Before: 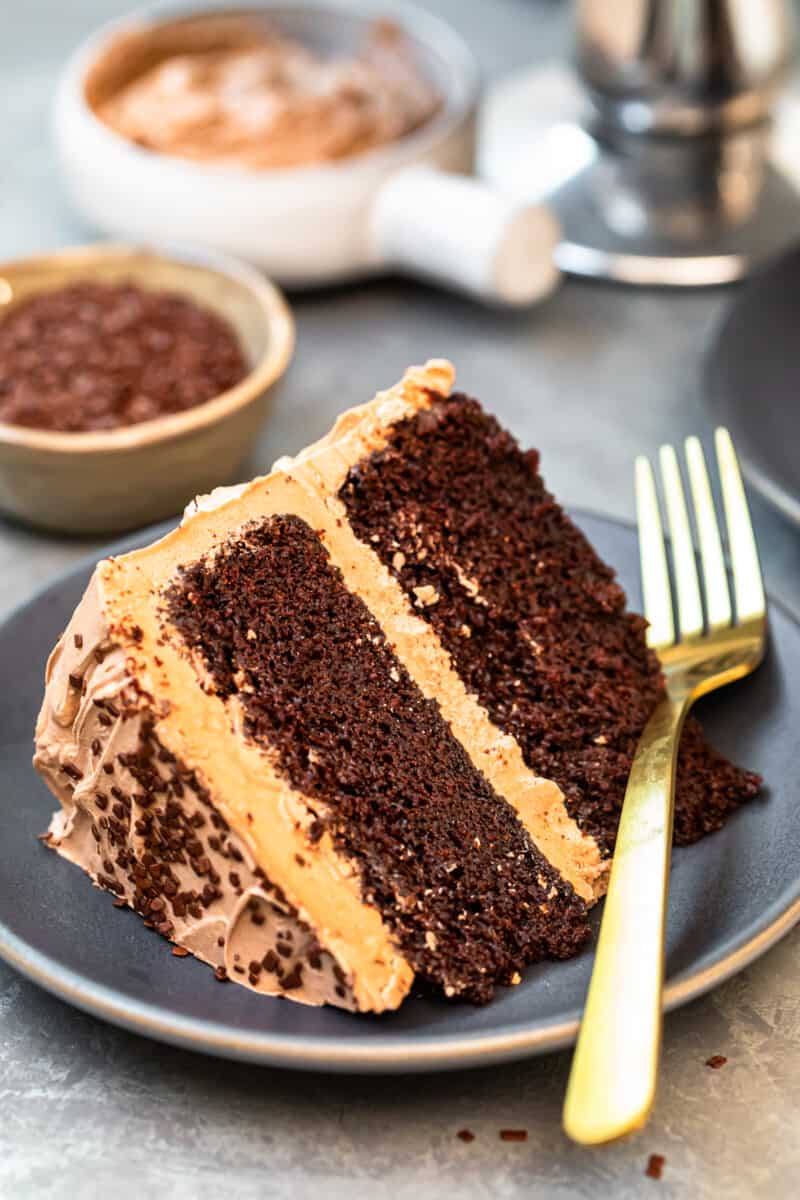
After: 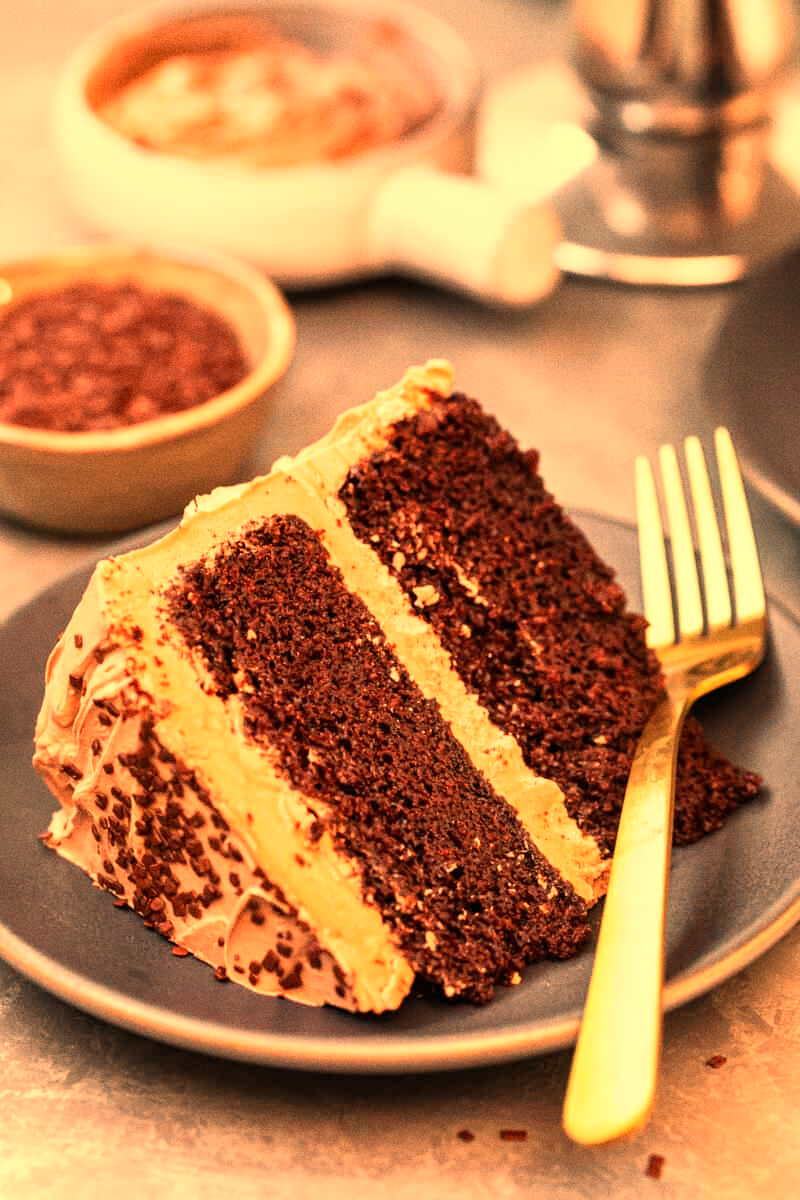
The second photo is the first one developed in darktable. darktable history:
white balance: red 1.467, blue 0.684
grain: on, module defaults
